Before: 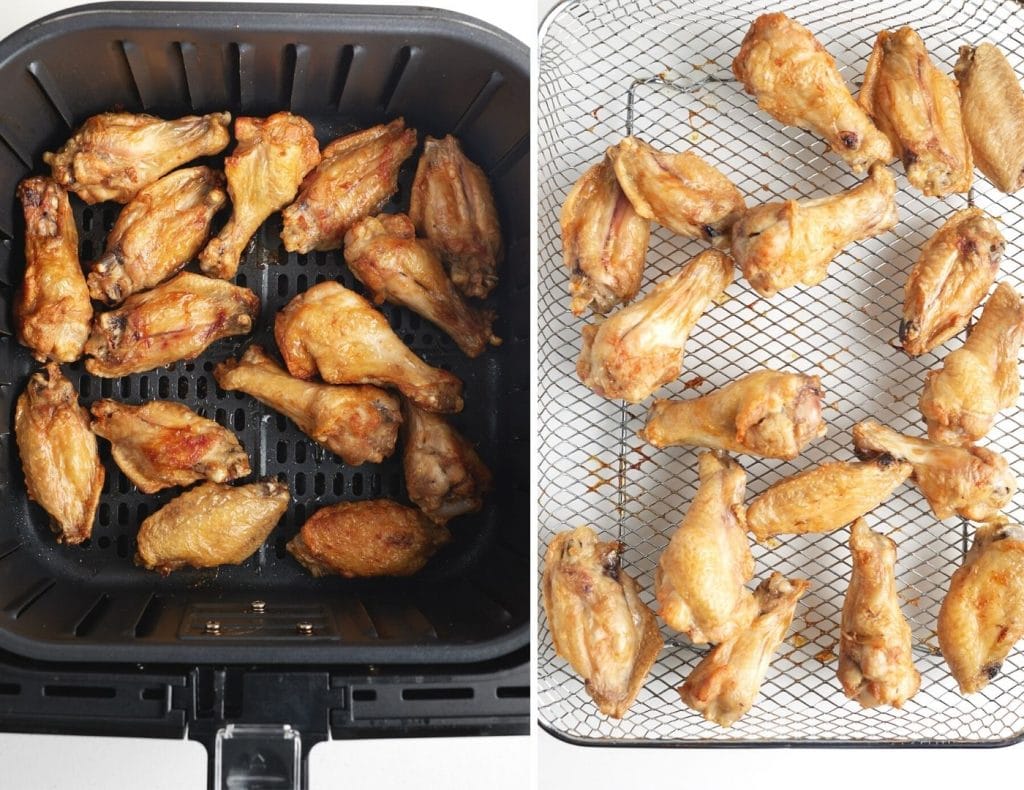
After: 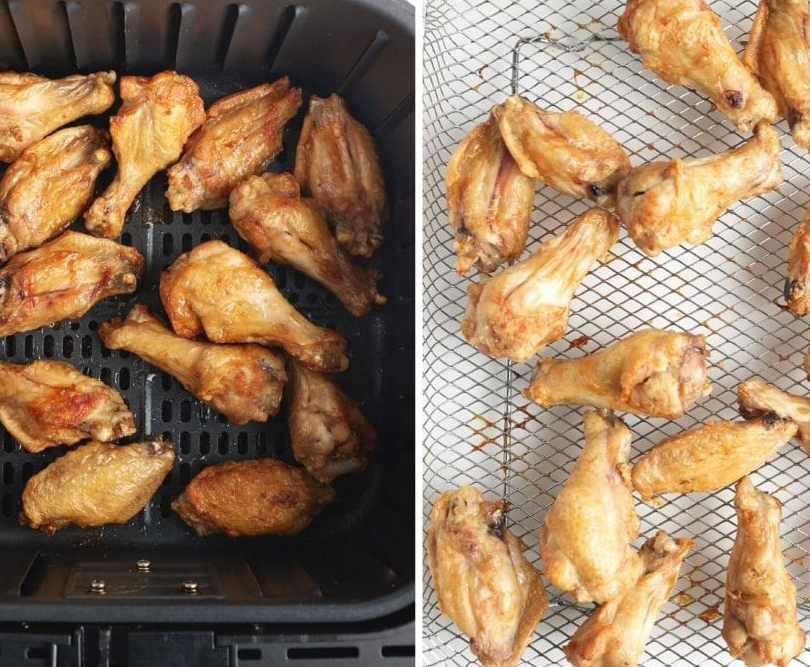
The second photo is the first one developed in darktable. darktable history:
crop: left 11.278%, top 5.259%, right 9.592%, bottom 10.291%
